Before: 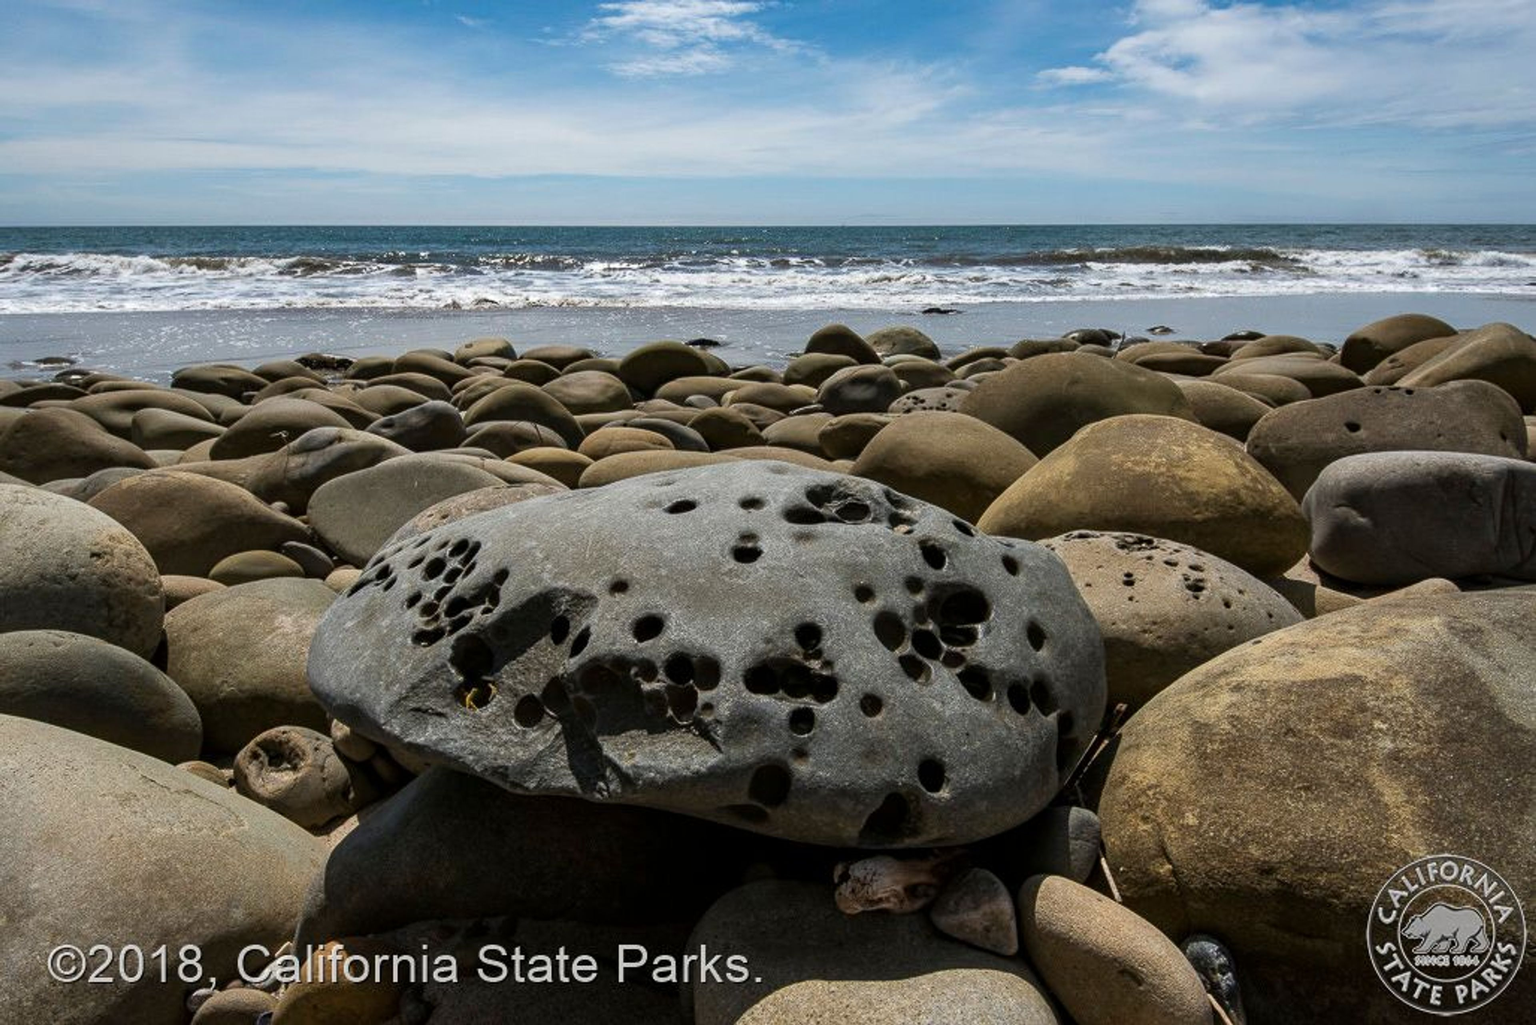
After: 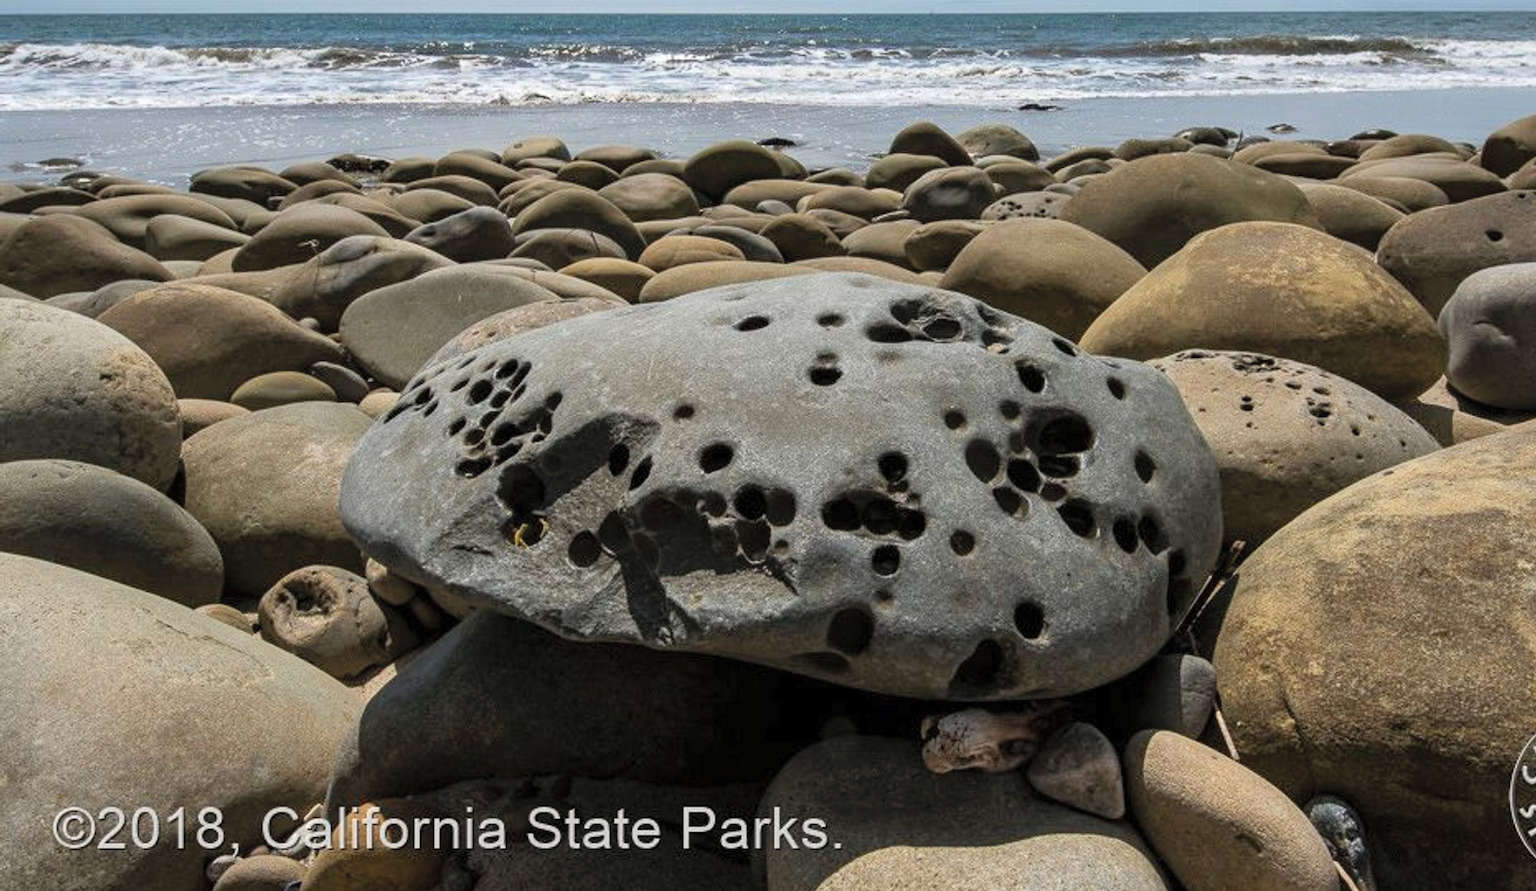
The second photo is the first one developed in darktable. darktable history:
contrast brightness saturation: brightness 0.15
crop: top 20.916%, right 9.437%, bottom 0.316%
